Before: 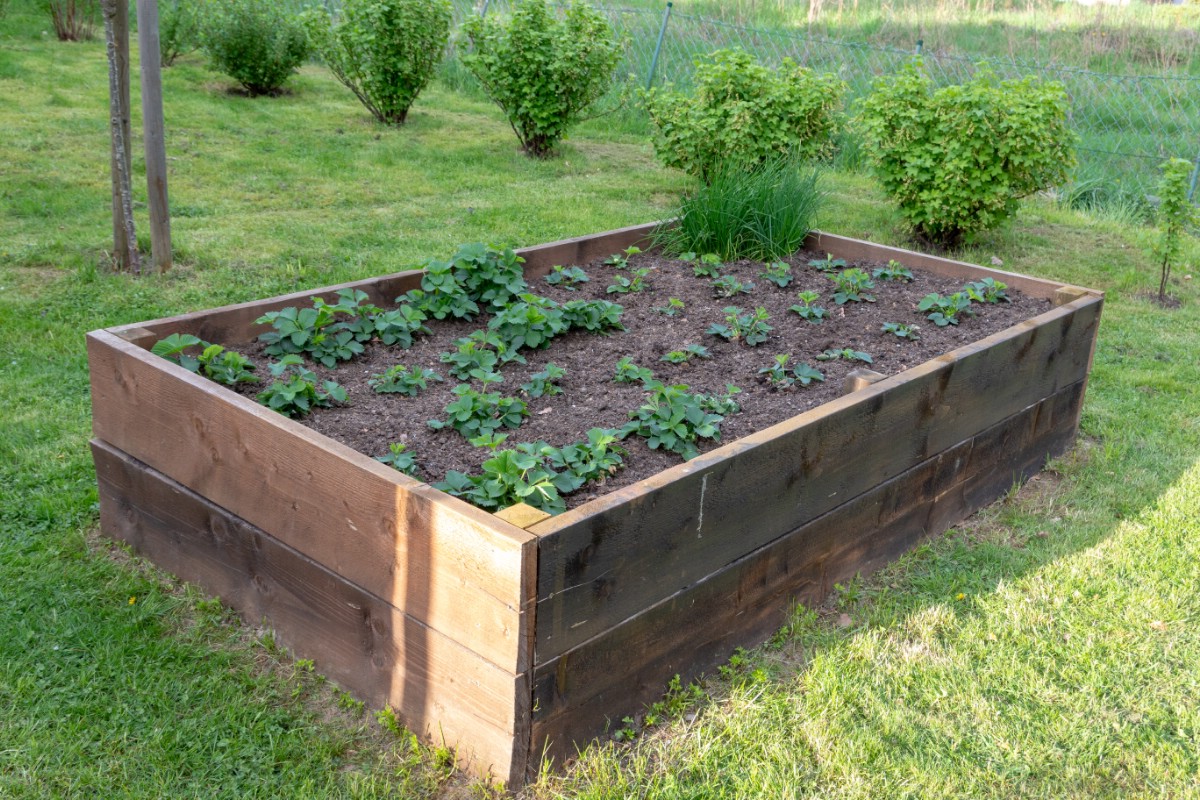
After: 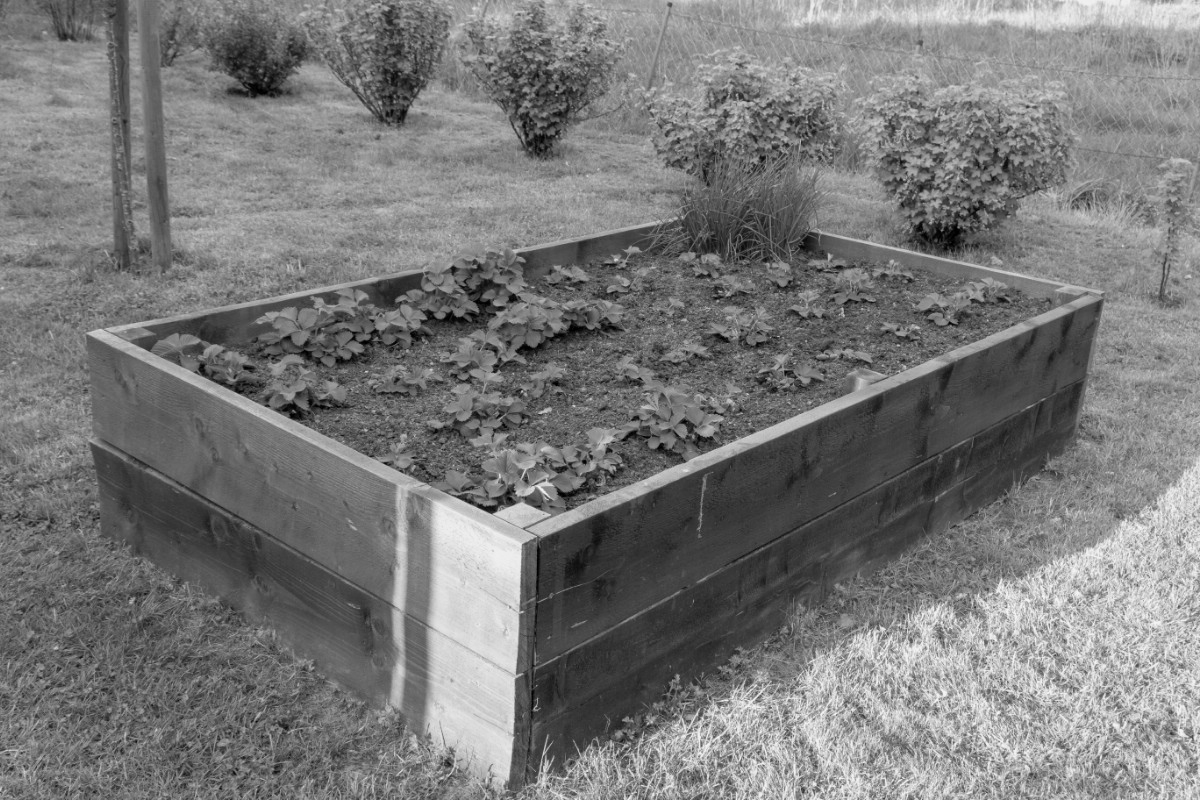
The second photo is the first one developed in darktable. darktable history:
monochrome: a -92.57, b 58.91
color balance rgb: perceptual saturation grading › global saturation 30%, global vibrance 20%
